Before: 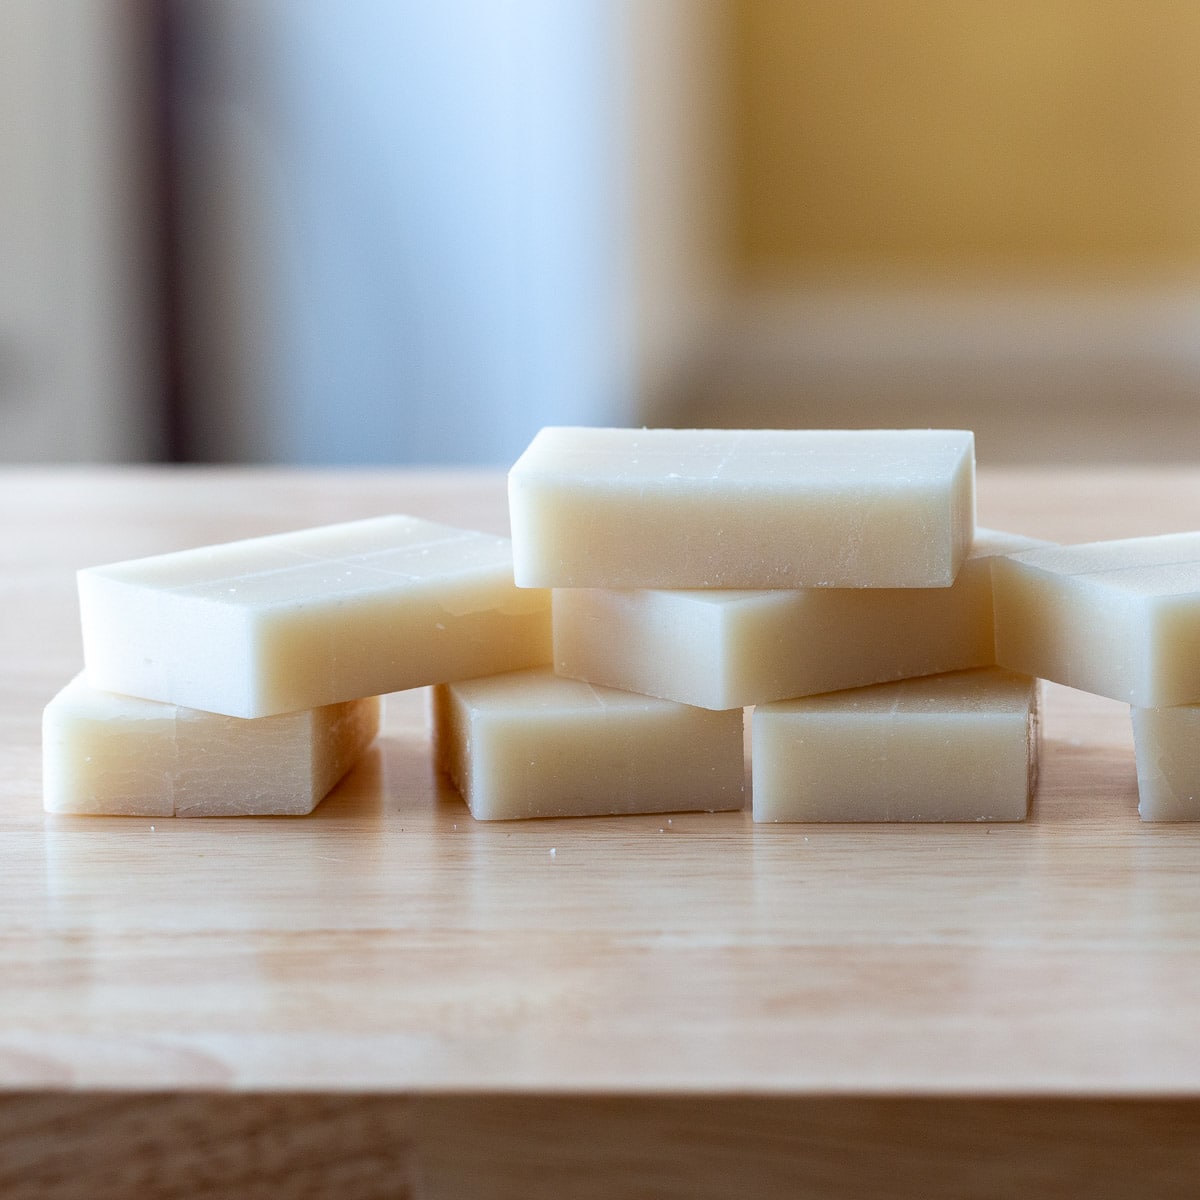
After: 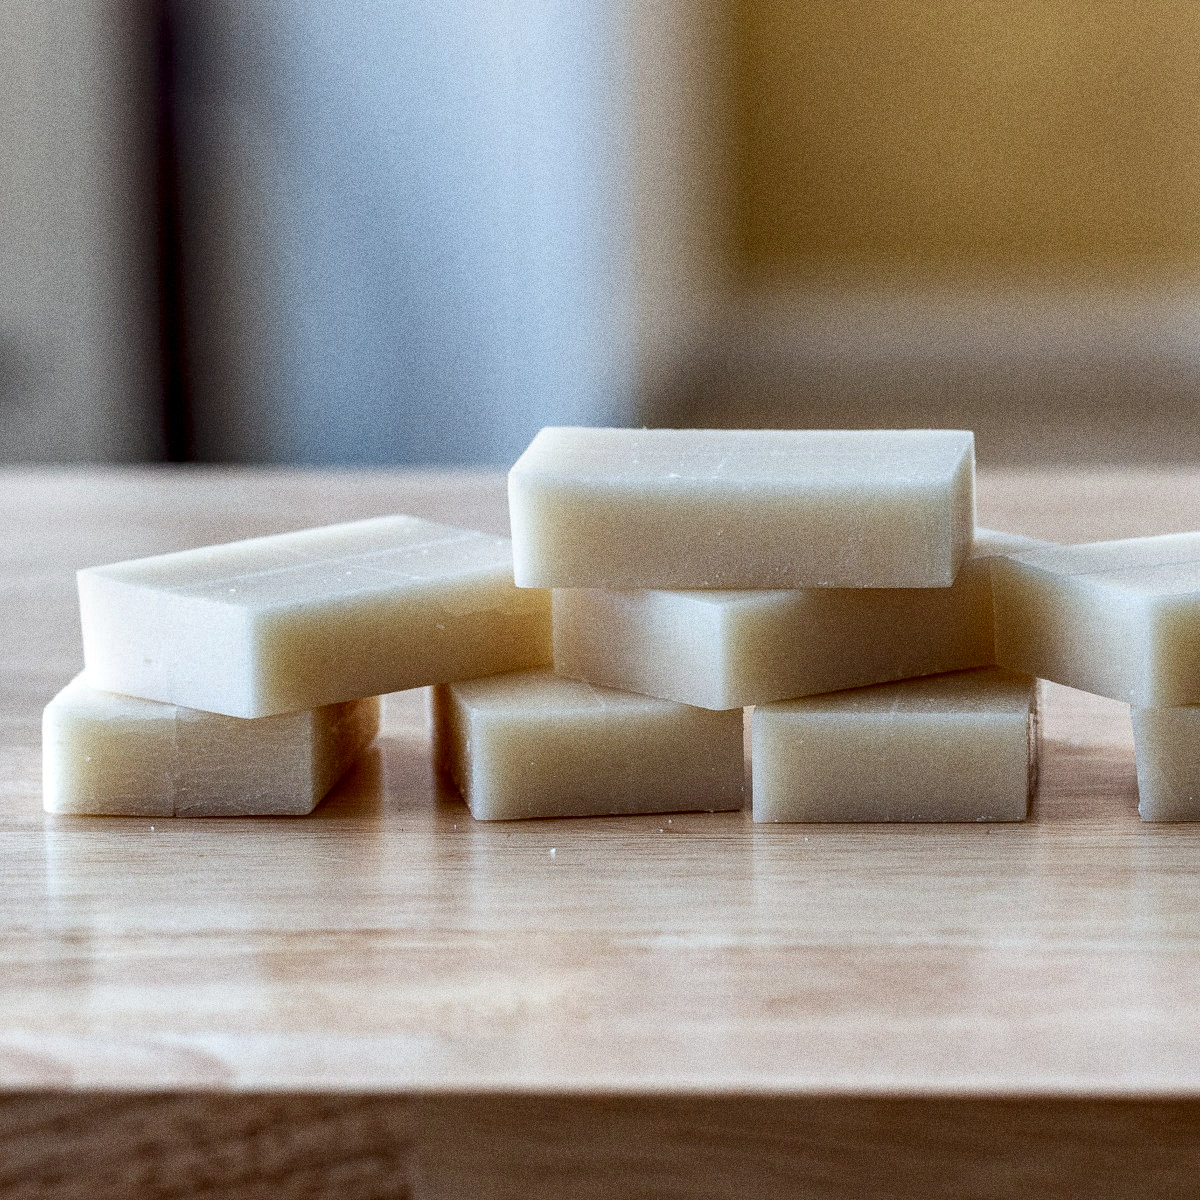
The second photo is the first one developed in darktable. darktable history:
local contrast: highlights 60%, shadows 60%, detail 160%
grain: coarseness 0.09 ISO, strength 40%
graduated density: rotation 5.63°, offset 76.9
shadows and highlights: radius 171.16, shadows 27, white point adjustment 3.13, highlights -67.95, soften with gaussian
